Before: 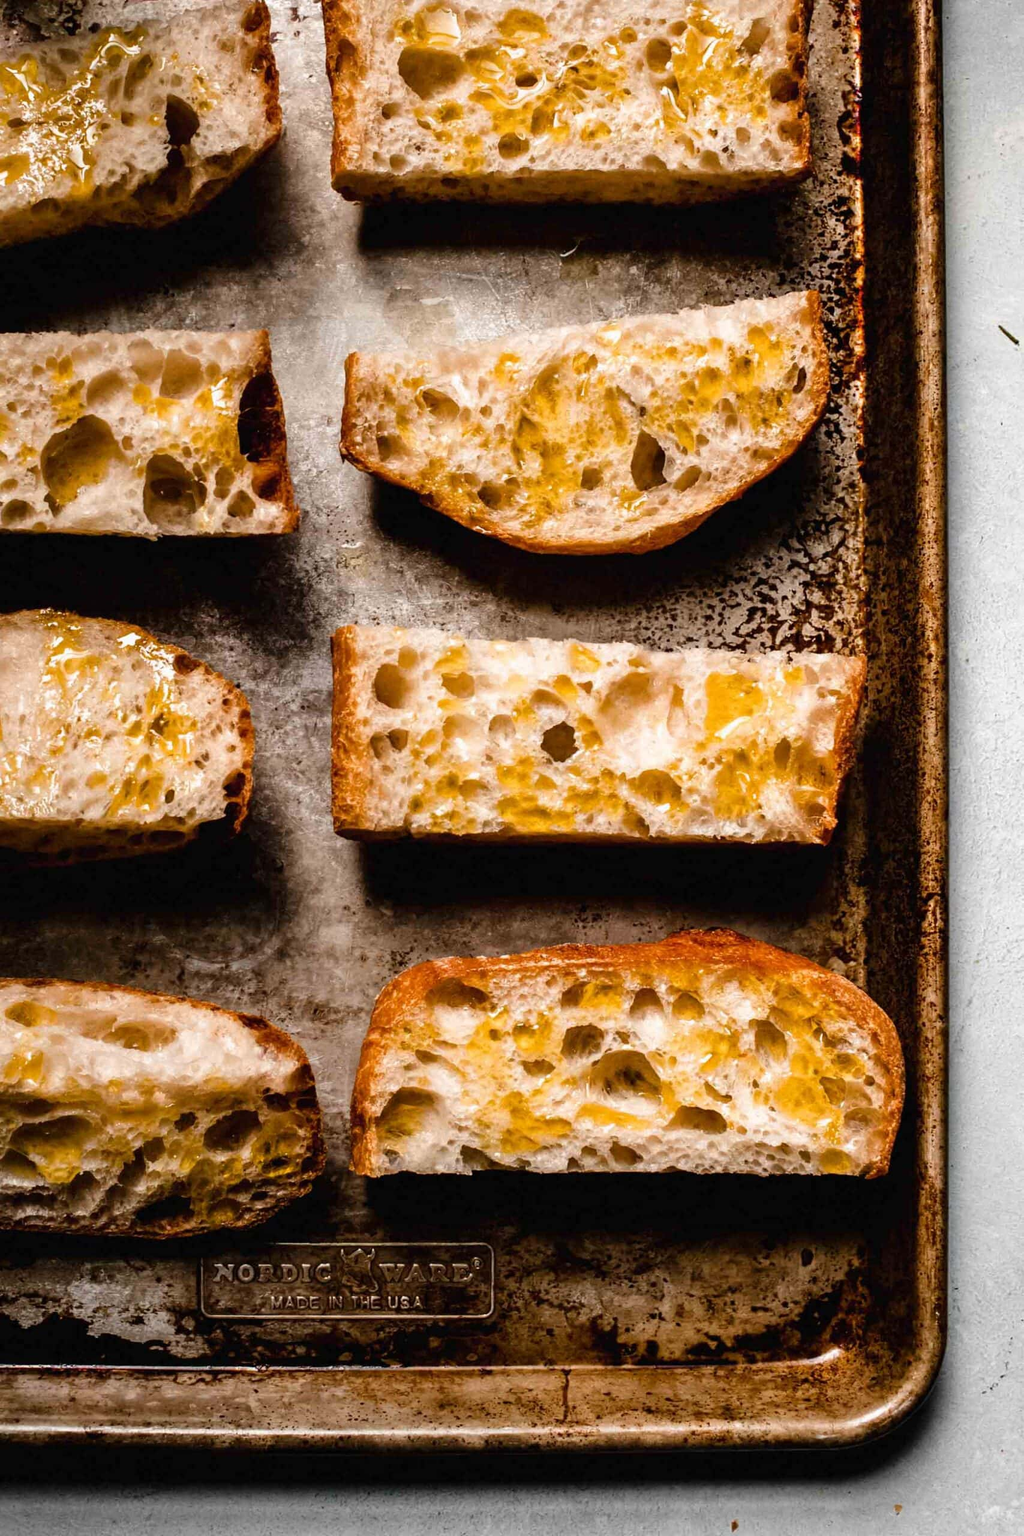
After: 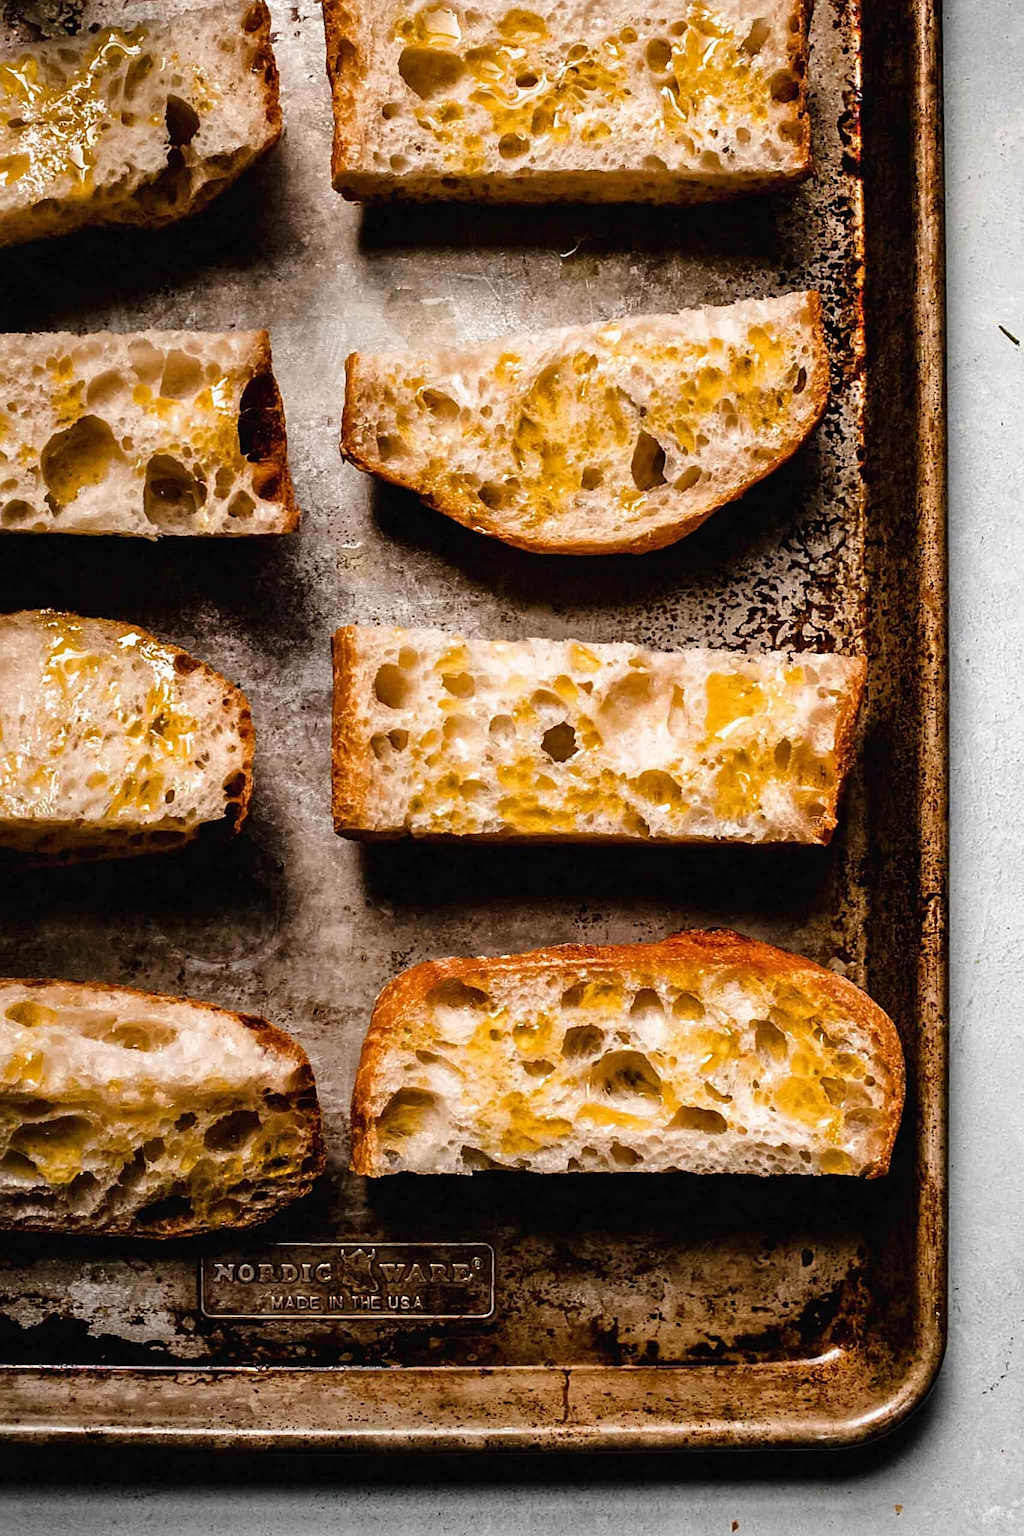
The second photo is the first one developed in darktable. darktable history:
shadows and highlights: shadows 20.55, highlights -20.99, soften with gaussian
sharpen: on, module defaults
